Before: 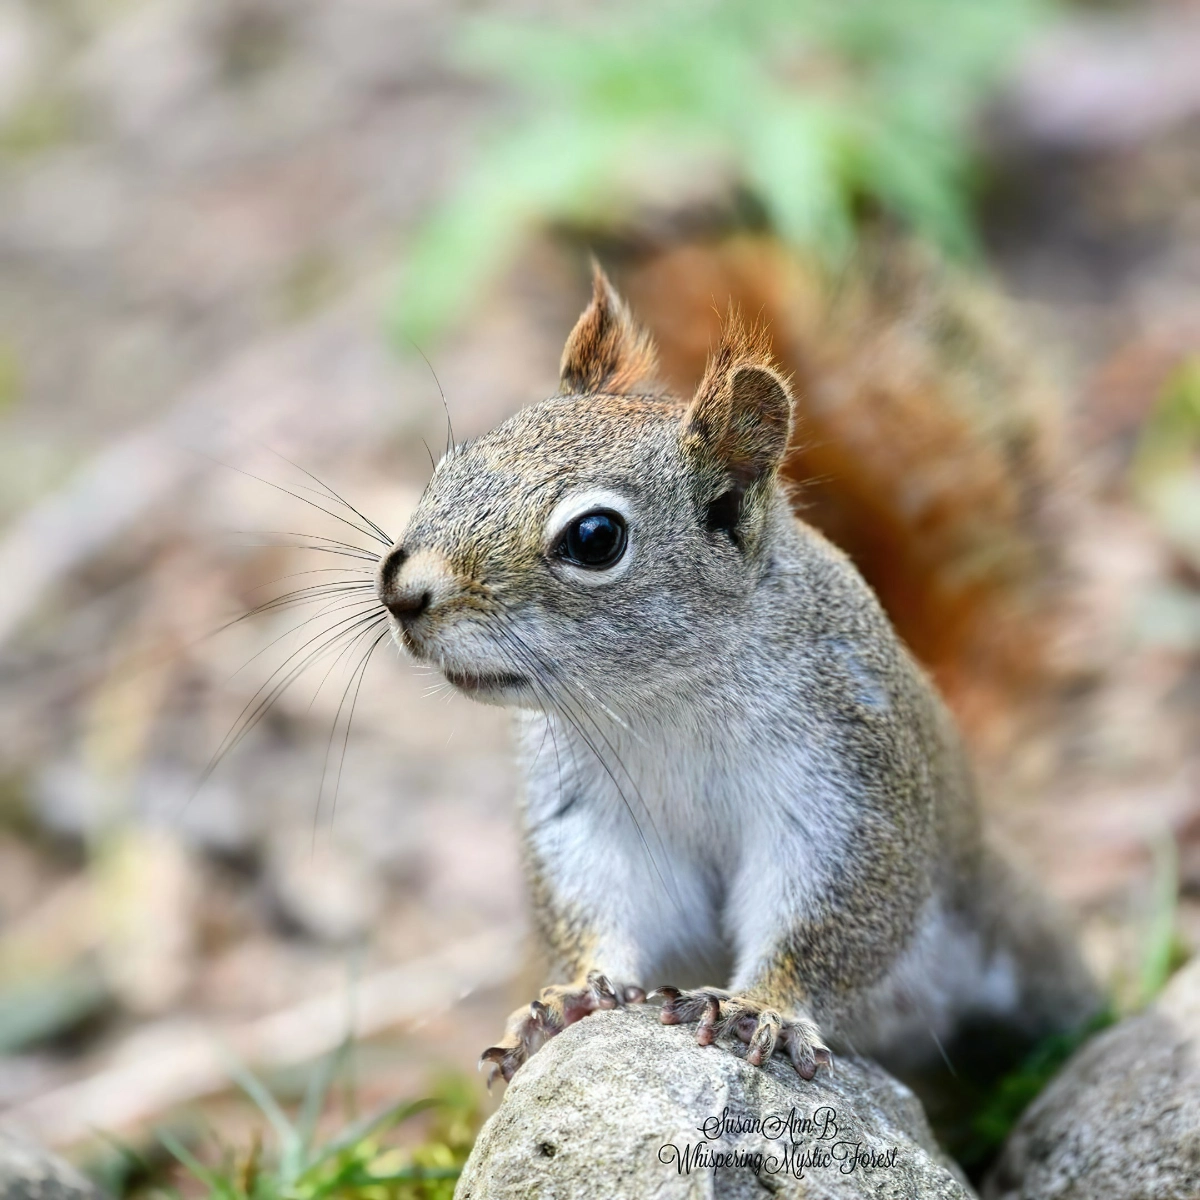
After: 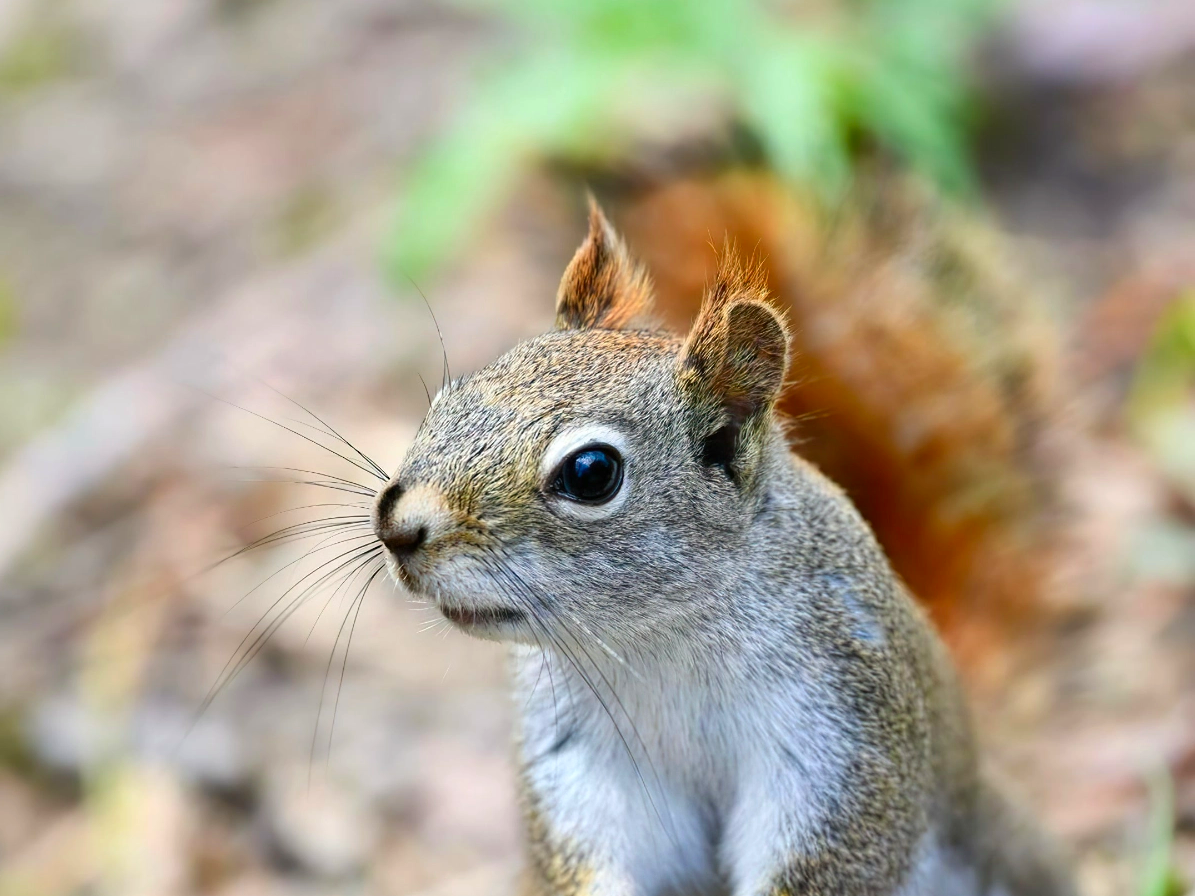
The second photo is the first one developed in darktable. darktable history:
crop: left 0.387%, top 5.469%, bottom 19.809%
local contrast: mode bilateral grid, contrast 15, coarseness 36, detail 105%, midtone range 0.2
color correction: saturation 1.32
